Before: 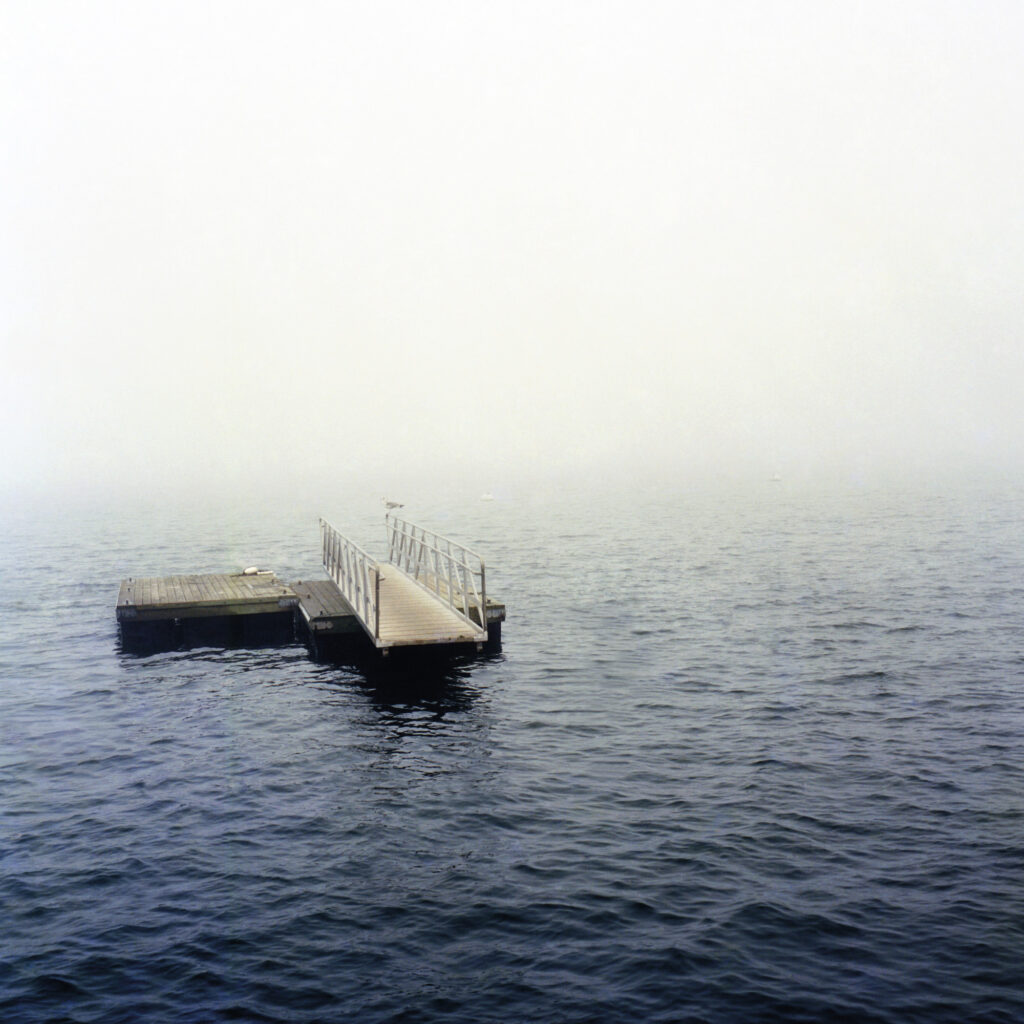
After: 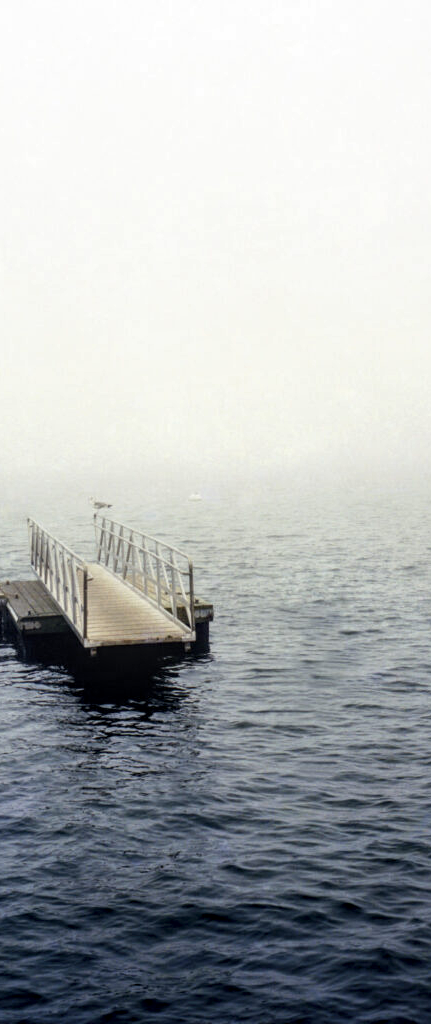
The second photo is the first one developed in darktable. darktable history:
local contrast: highlights 61%, detail 143%, midtone range 0.428
crop: left 28.583%, right 29.231%
